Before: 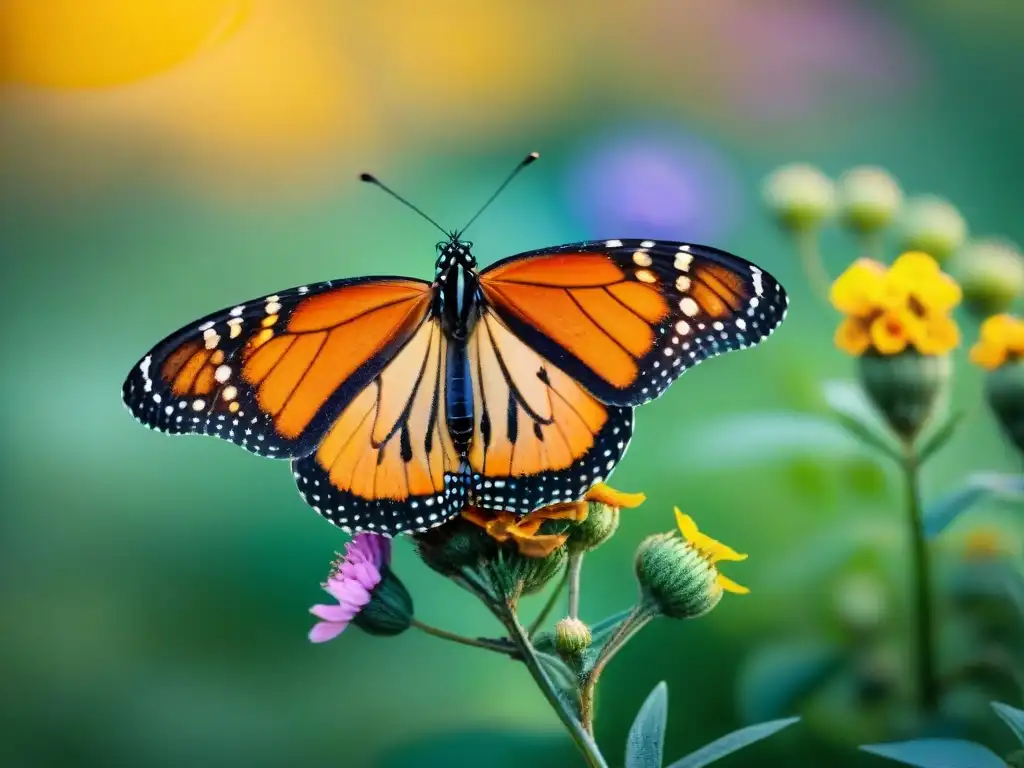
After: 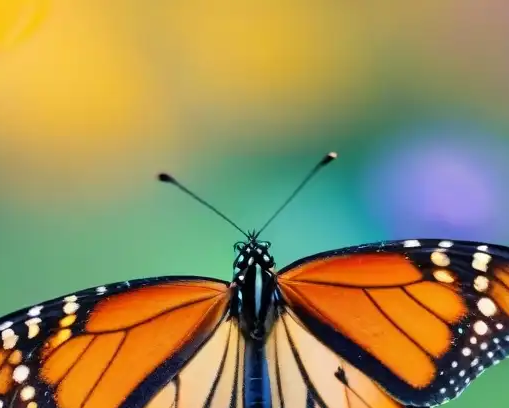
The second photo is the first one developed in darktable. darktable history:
crop: left 19.749%, right 30.451%, bottom 46.795%
